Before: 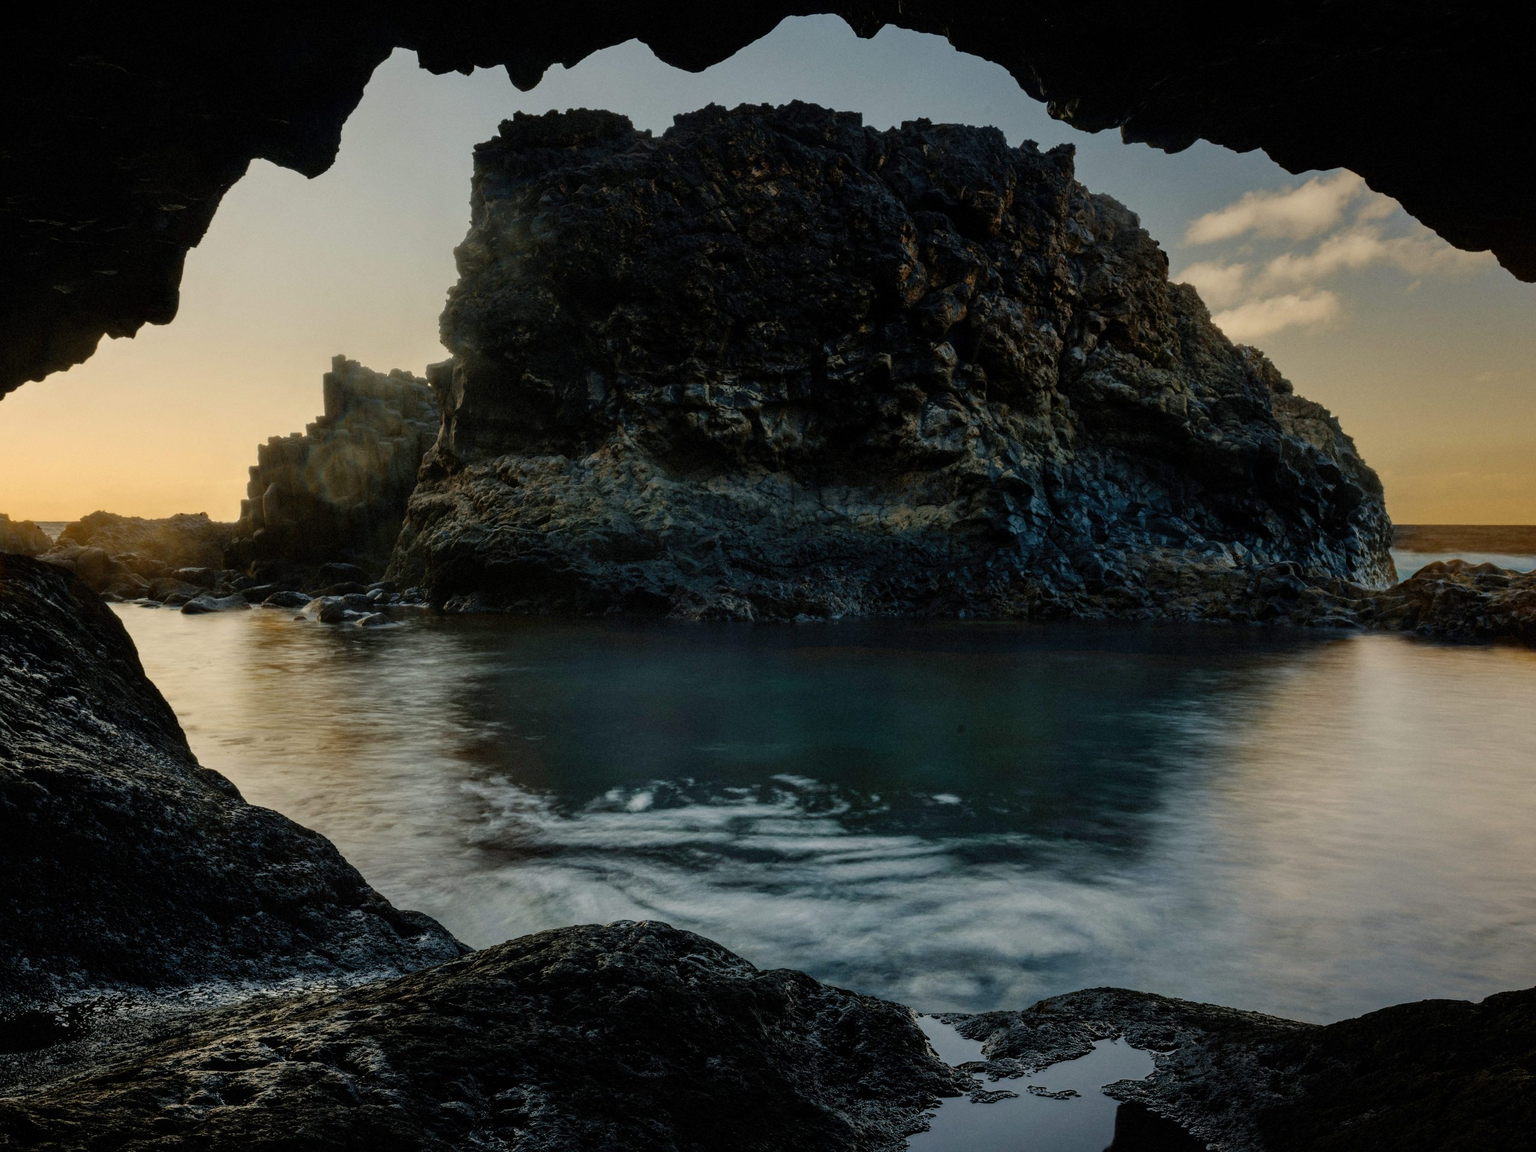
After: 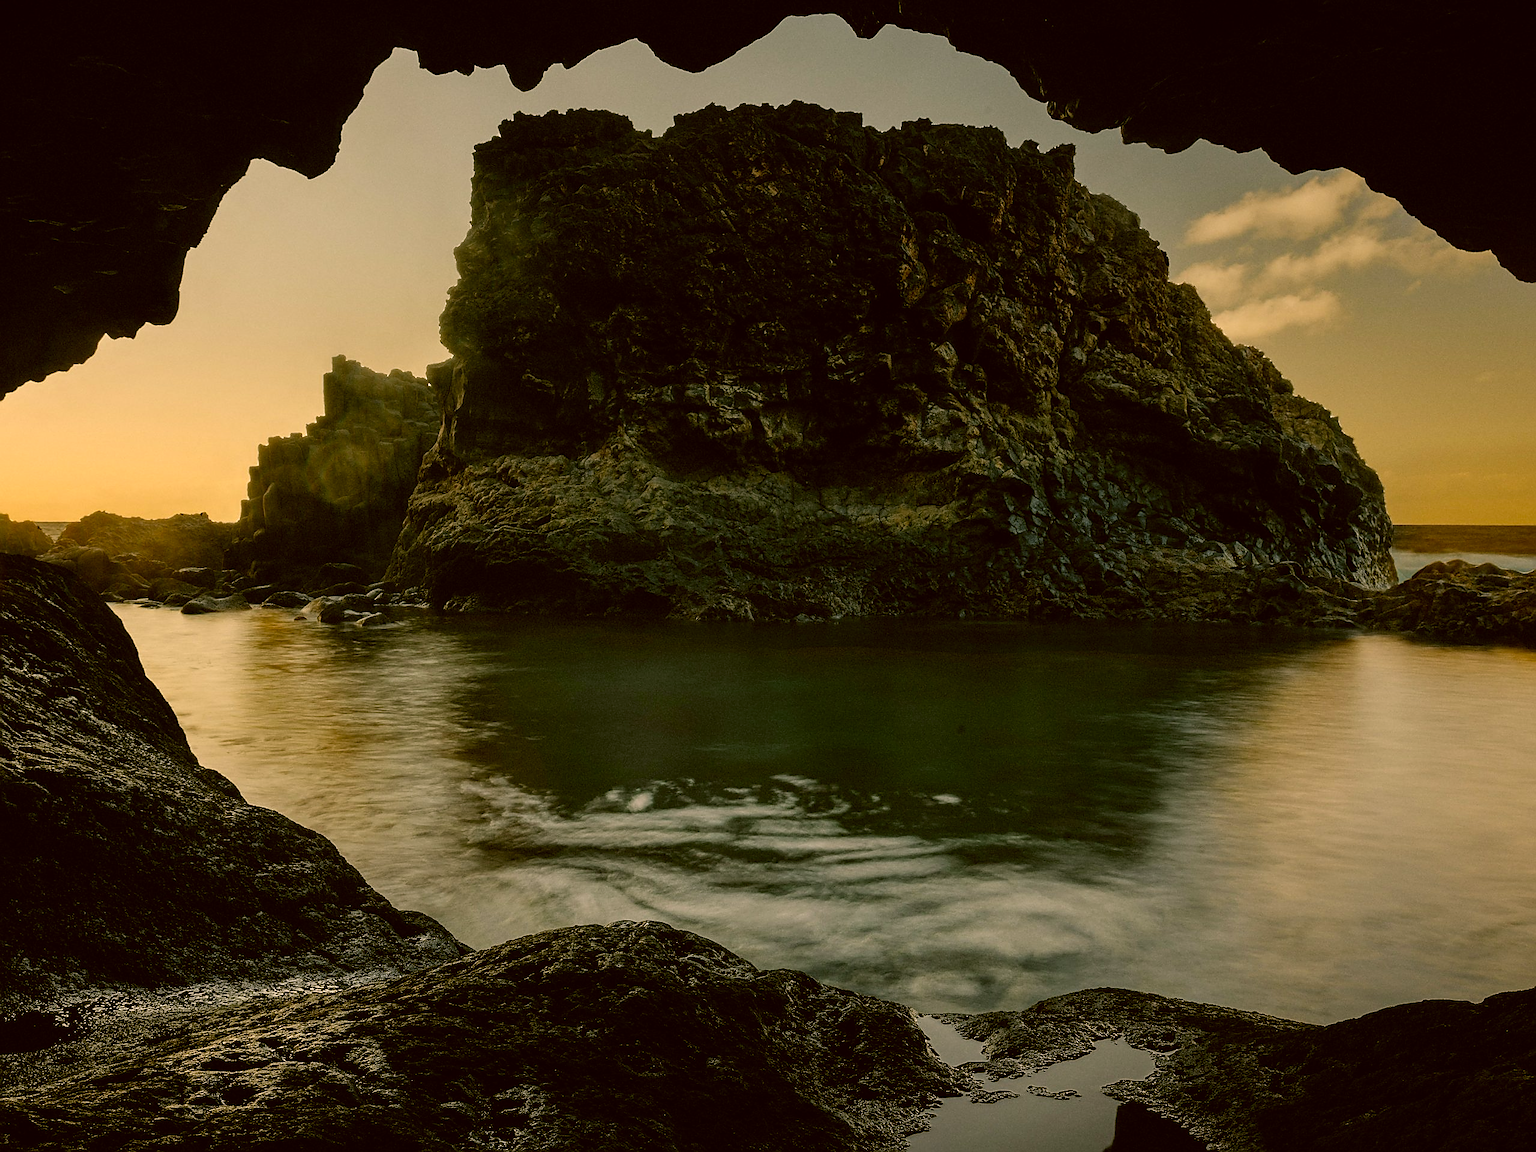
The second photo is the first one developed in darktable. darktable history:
color correction: highlights a* 8.36, highlights b* 15.33, shadows a* -0.484, shadows b* 26.85
sharpen: radius 1.357, amount 1.266, threshold 0.76
